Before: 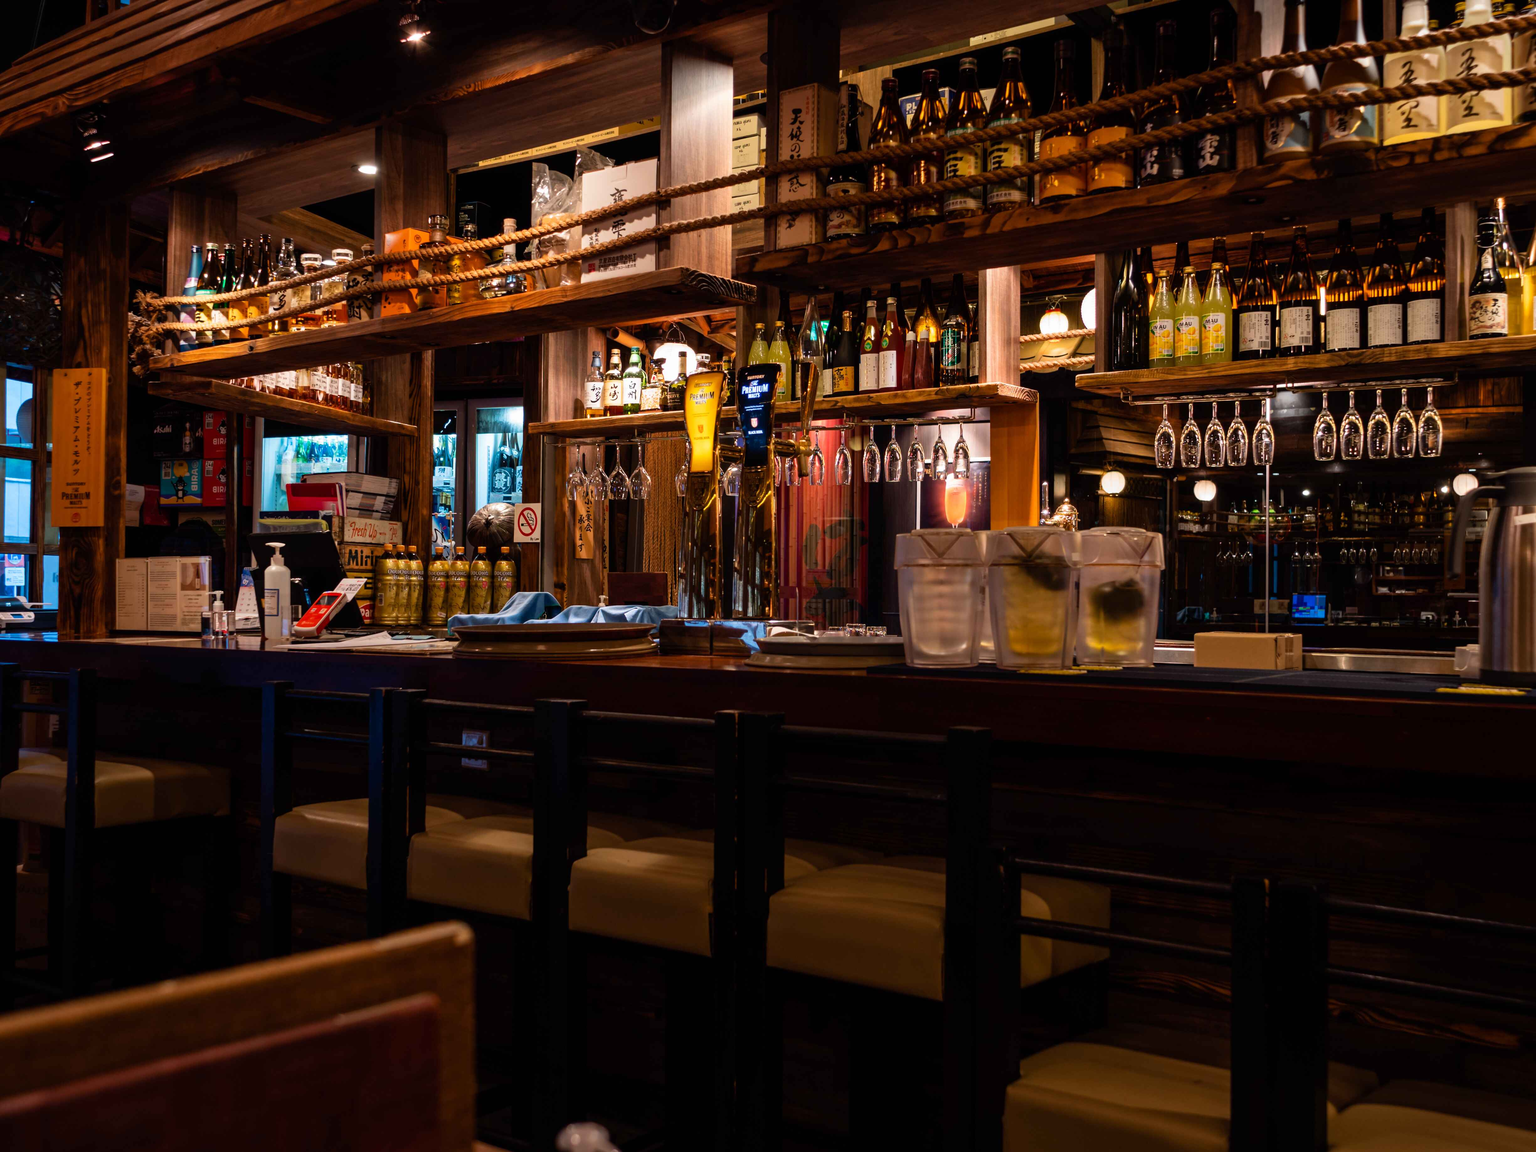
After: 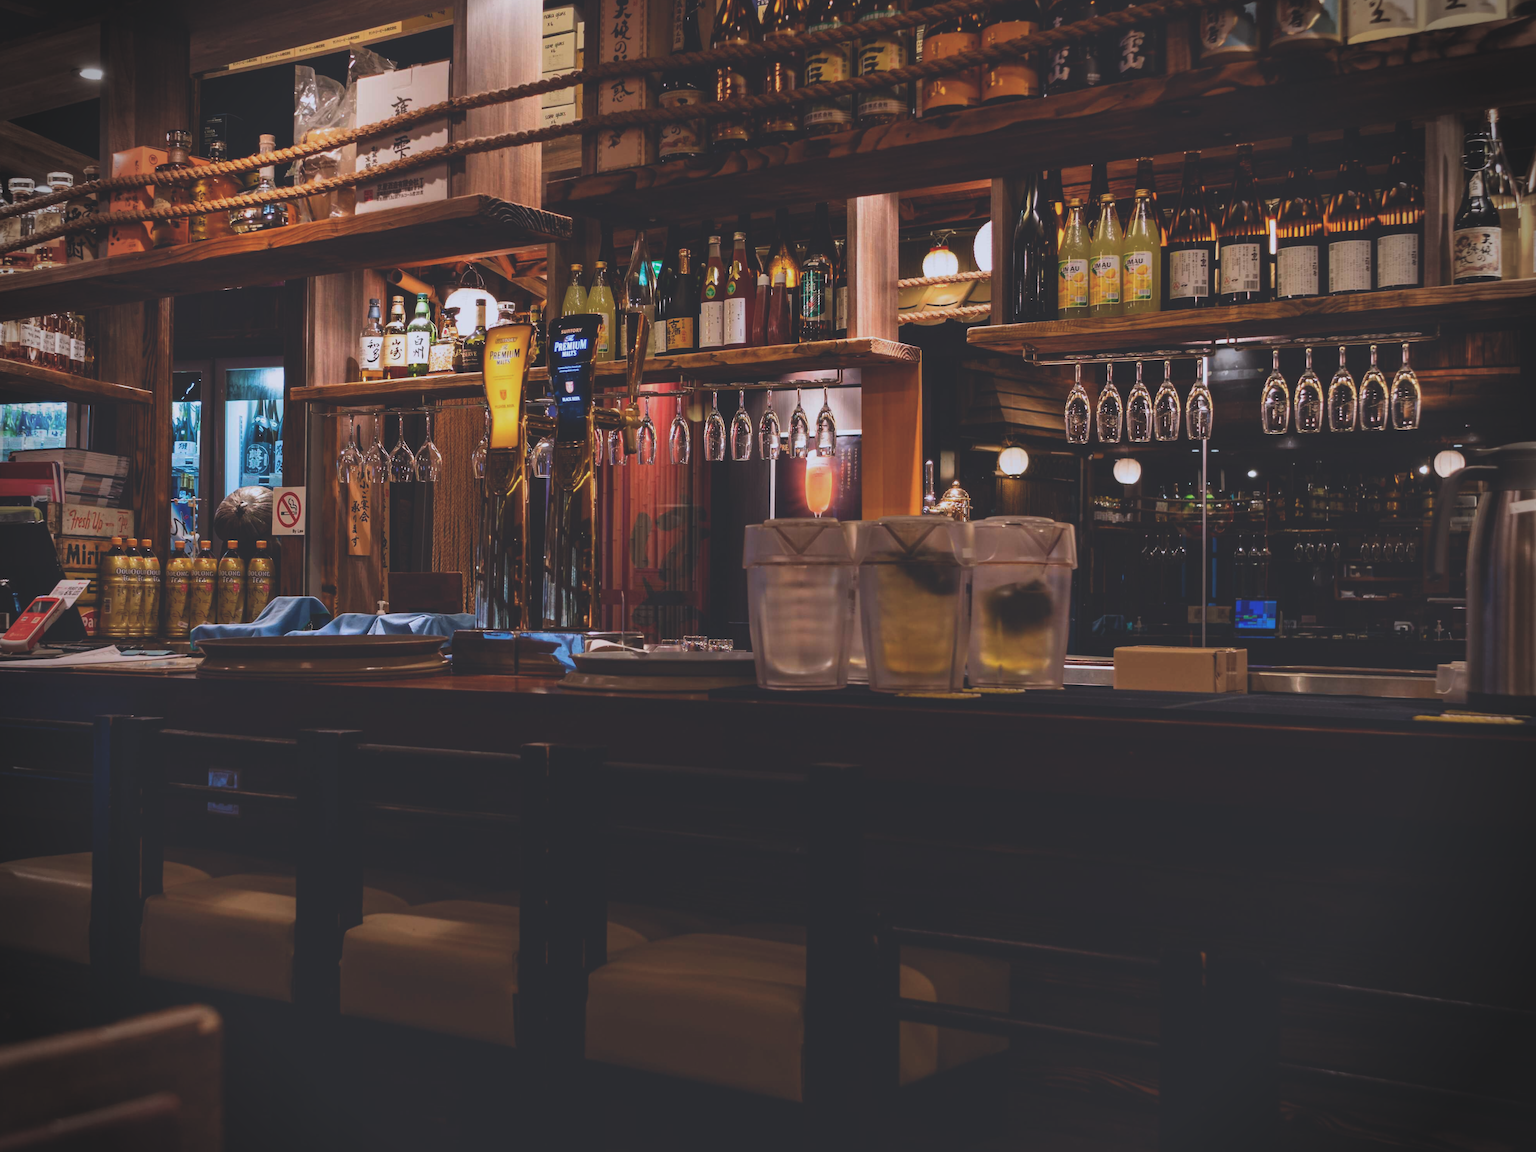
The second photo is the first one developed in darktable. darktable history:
crop: left 19.159%, top 9.58%, bottom 9.58%
exposure: black level correction -0.036, exposure -0.497 EV, compensate highlight preservation false
vignetting: fall-off start 88.03%, fall-off radius 24.9%
color calibration: illuminant as shot in camera, x 0.358, y 0.373, temperature 4628.91 K
